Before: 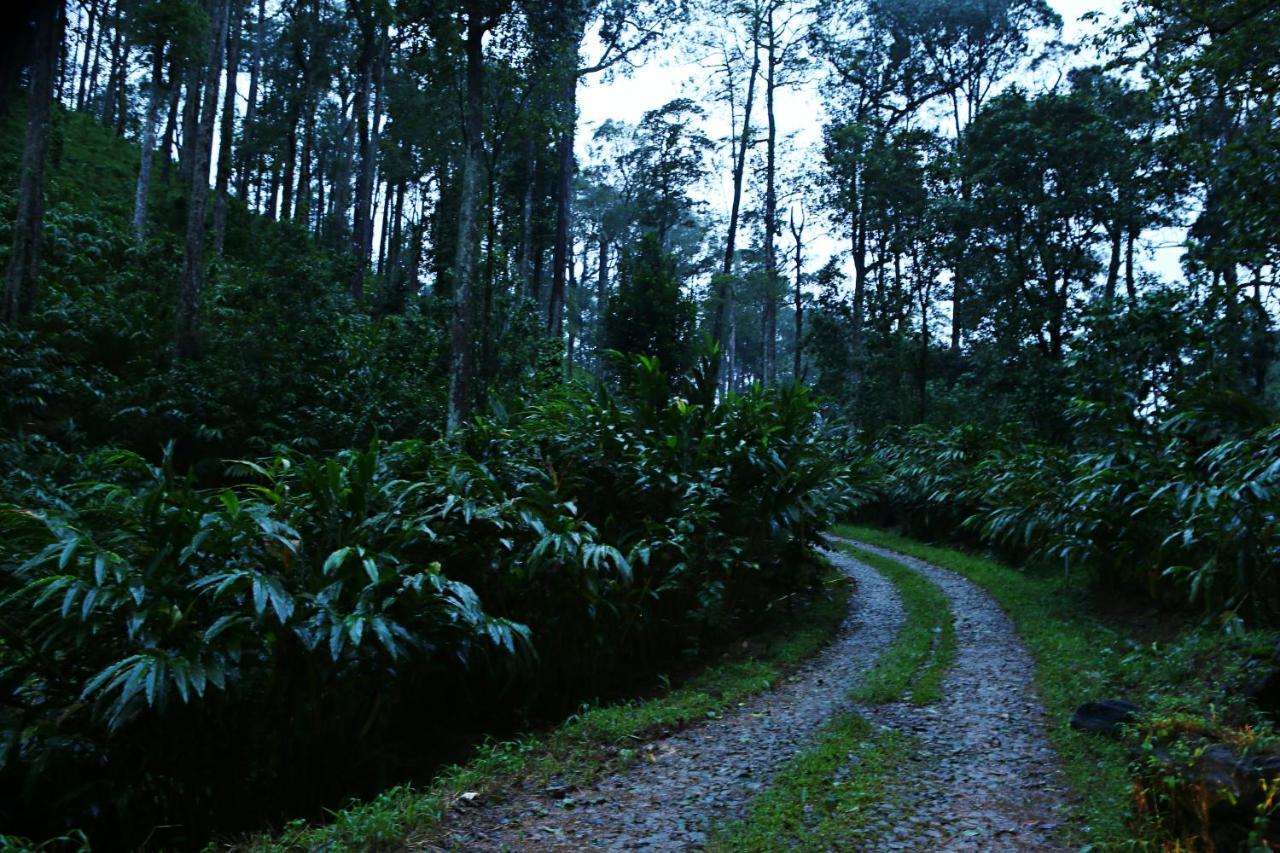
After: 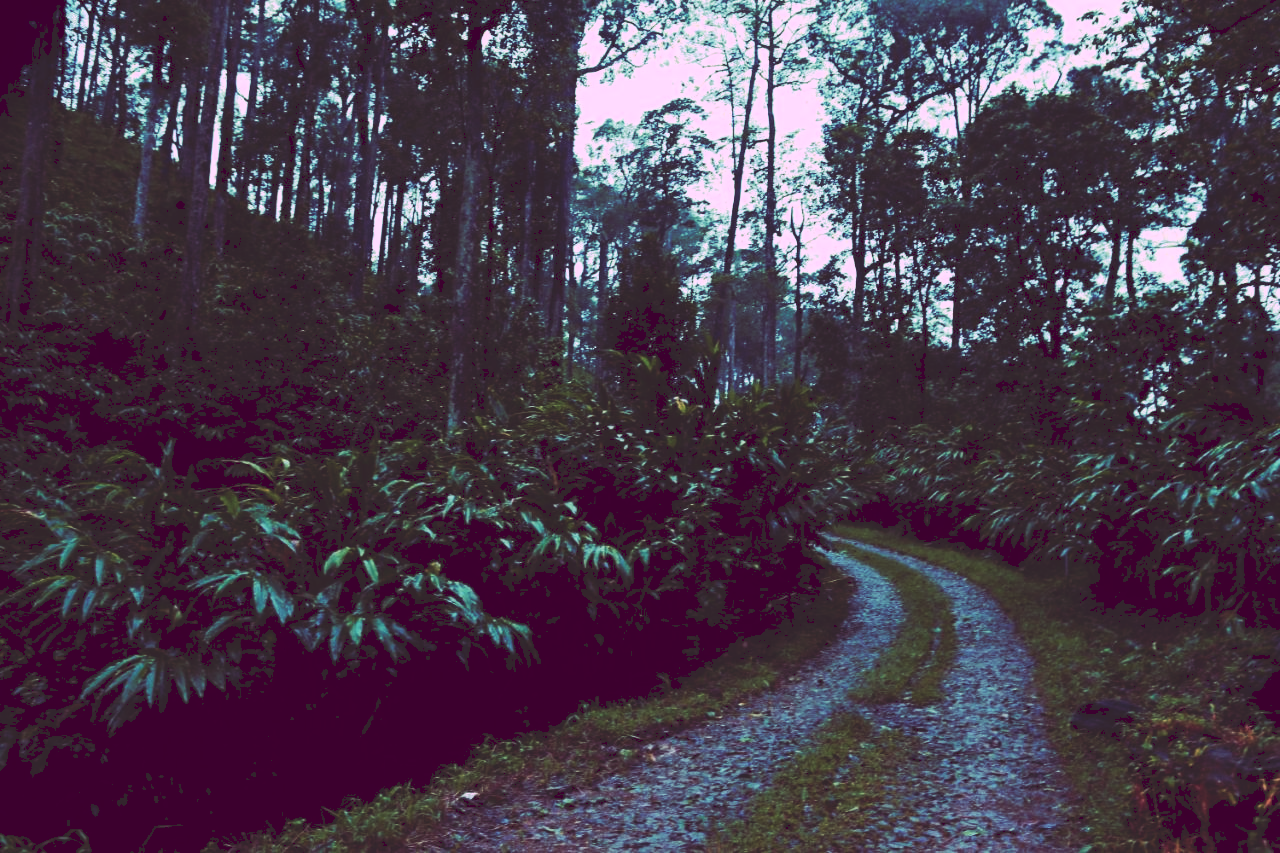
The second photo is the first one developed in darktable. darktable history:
tone curve: curves: ch0 [(0, 0) (0.003, 0.156) (0.011, 0.156) (0.025, 0.157) (0.044, 0.164) (0.069, 0.172) (0.1, 0.181) (0.136, 0.191) (0.177, 0.214) (0.224, 0.245) (0.277, 0.285) (0.335, 0.333) (0.399, 0.387) (0.468, 0.471) (0.543, 0.556) (0.623, 0.648) (0.709, 0.734) (0.801, 0.809) (0.898, 0.891) (1, 1)], preserve colors none
color look up table: target L [78.27, 96.46, 79.47, 81.44, 79.57, 86.32, 80.5, 76.46, 68.8, 54.39, 60.32, 55.99, 31.93, 4.594, 202.08, 70.27, 75, 81.36, 67.96, 67.54, 64.32, 59.91, 55.96, 60.66, 52.02, 45.94, 33.17, 30.15, 76.87, 62.56, 52.28, 79.66, 57.17, 50.13, 45.9, 54.23, 39.5, 30.98, 47.41, 25.35, 10.91, 94.8, 80.16, 79.79, 80.2, 72.42, 65.77, 50.96, 38.51], target a [29.79, 1.078, -58.3, 13.4, -53.04, 9.207, -18.87, 10.26, -17.65, 19.78, -35.75, 9.512, -0.159, 30.99, 0, 40.55, 42.14, 54.05, 47.78, 53.39, 73.97, 32.58, 34.91, 54.11, 49.73, 37.61, 30.39, 41.55, 9.078, 25.38, 43.45, -33.26, 19.19, 57.11, 33.91, -5.192, 23.06, 16.39, 20.47, 36.77, 31.46, 21.41, -53.34, -28.39, -45.26, -8.697, -39.79, -13.44, -17.56], target b [24.52, 68.28, 40.32, 55.01, 50.72, 17.04, 28.85, 37.22, 46.28, 30.78, 28.58, 6.533, 24.13, -4.714, -0.001, 33.8, 2.997, -33.48, 26.6, 3.898, -45.6, 2.827, 24.83, 10.18, -0.849, 12.1, 18.61, -0.979, -40.54, -59.39, -73.25, -36.21, -66.92, -48.94, -59.65, -36.89, -30.99, -7.192, -58.01, -43.56, -26.66, -11.75, 28.7, 10.44, -6.985, -7.935, 16.92, -14.5, 0.9], num patches 49
